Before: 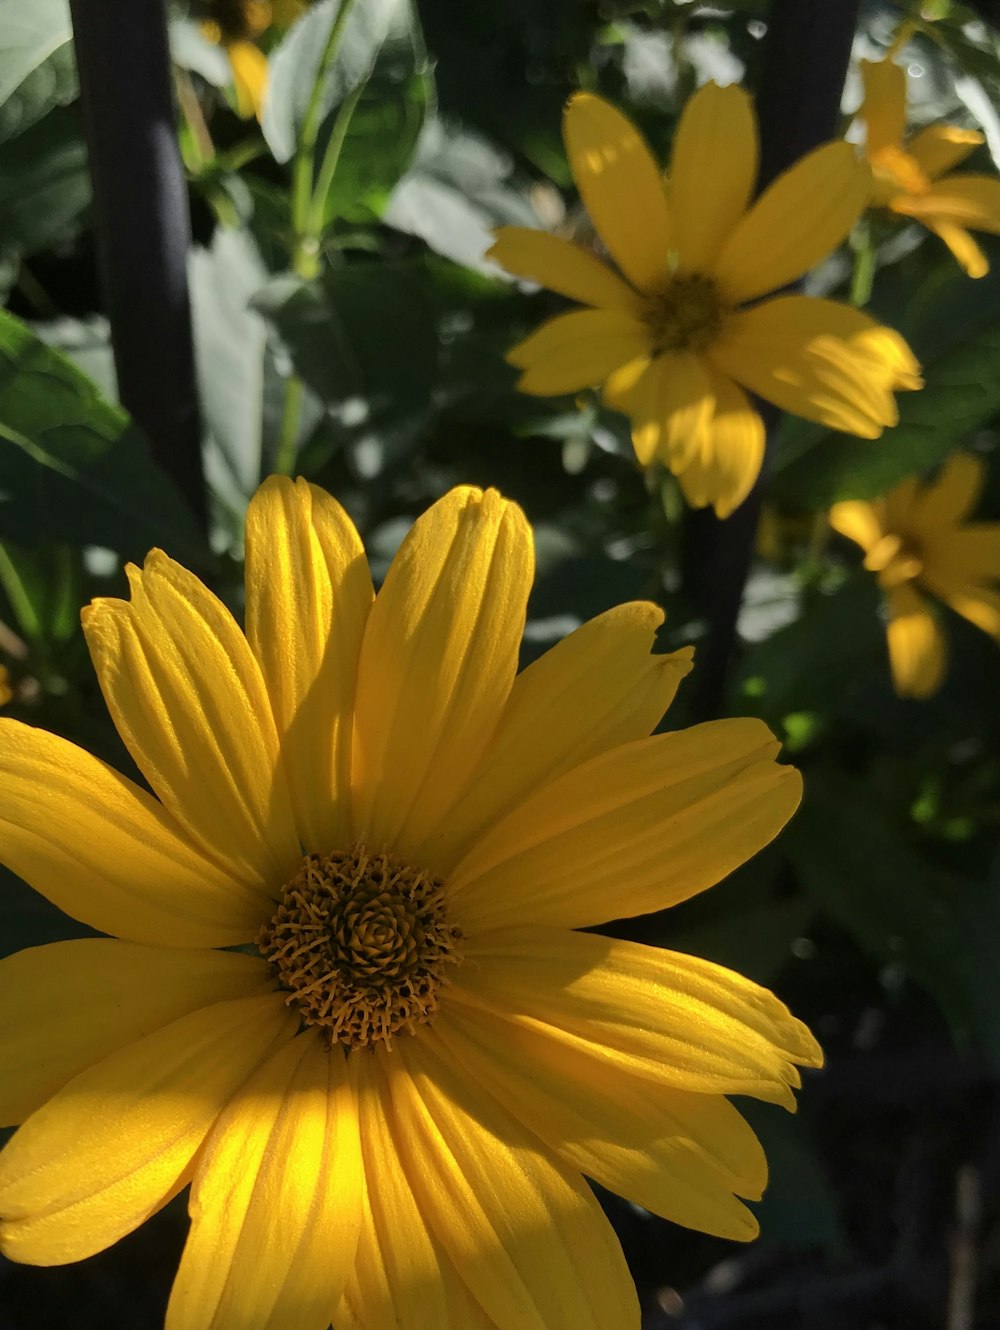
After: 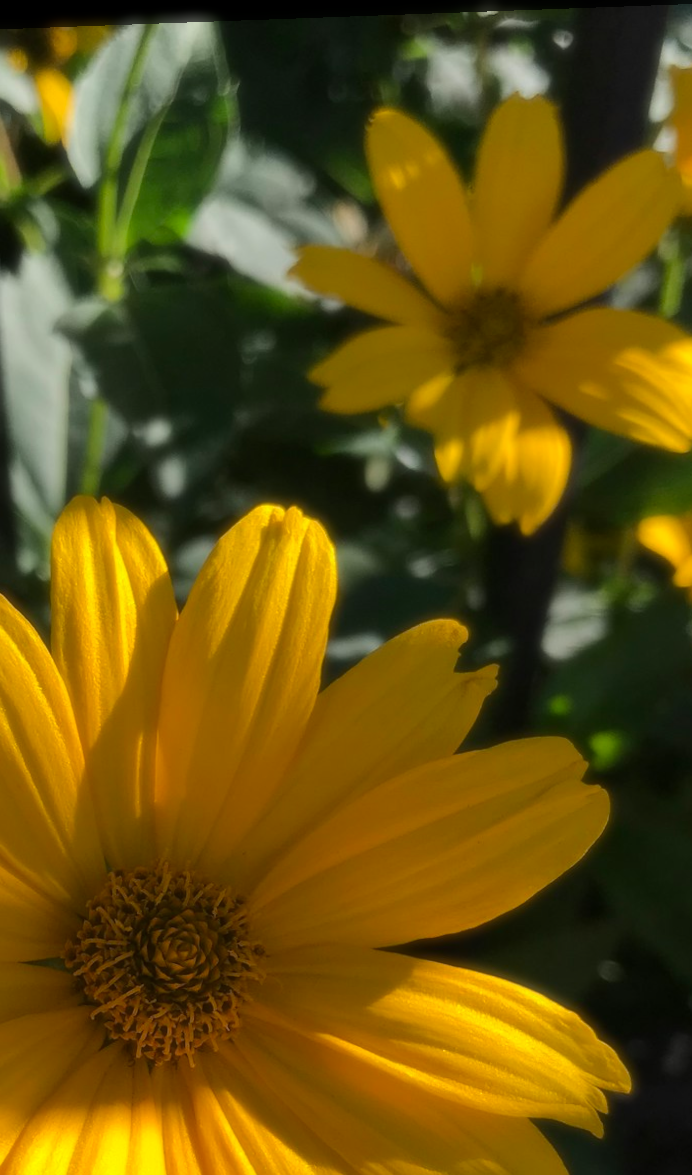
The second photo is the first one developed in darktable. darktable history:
crop: left 18.479%, right 12.2%, bottom 13.971%
soften: size 19.52%, mix 20.32%
rotate and perspective: lens shift (horizontal) -0.055, automatic cropping off
